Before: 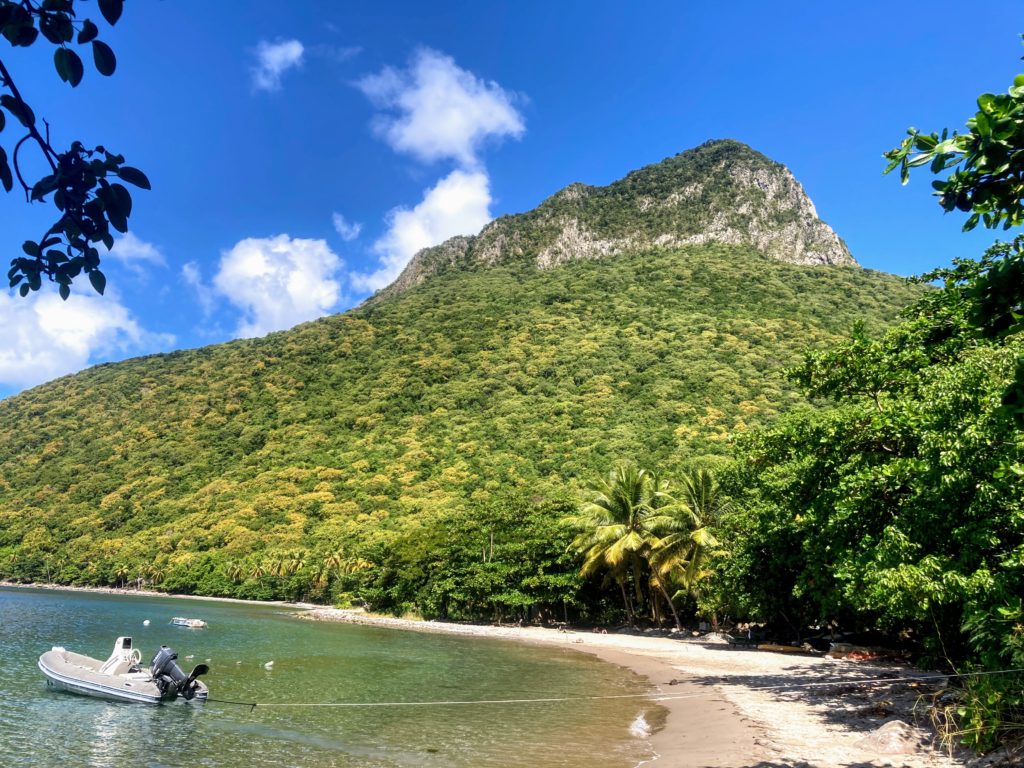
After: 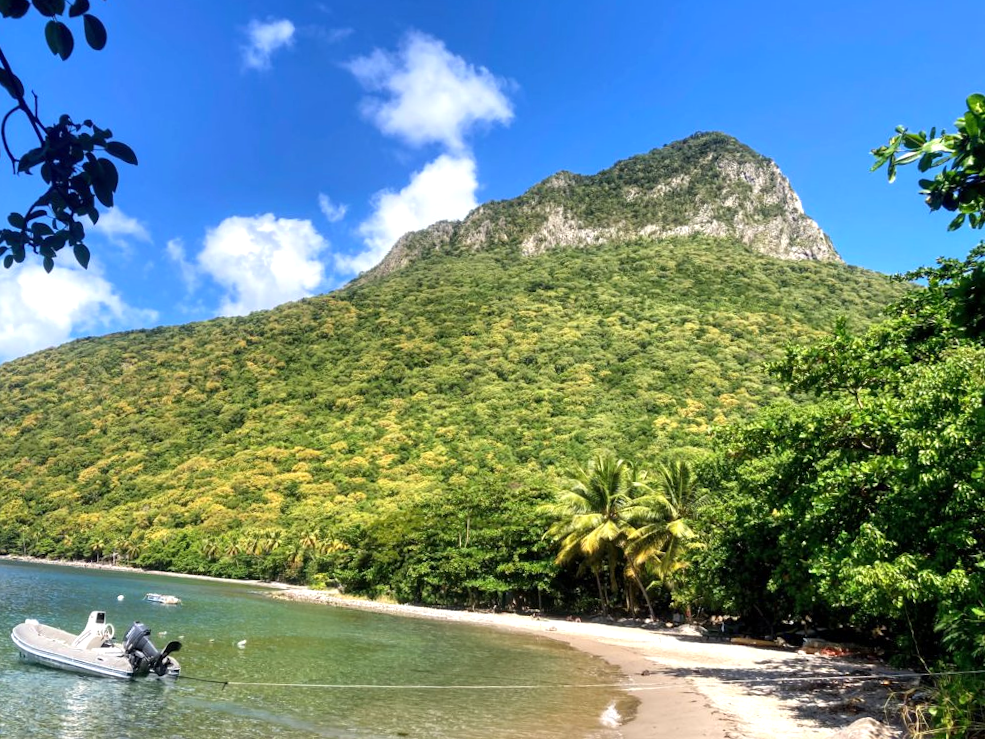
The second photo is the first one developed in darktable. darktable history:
crop and rotate: angle -1.69°
exposure: exposure 0.3 EV, compensate highlight preservation false
